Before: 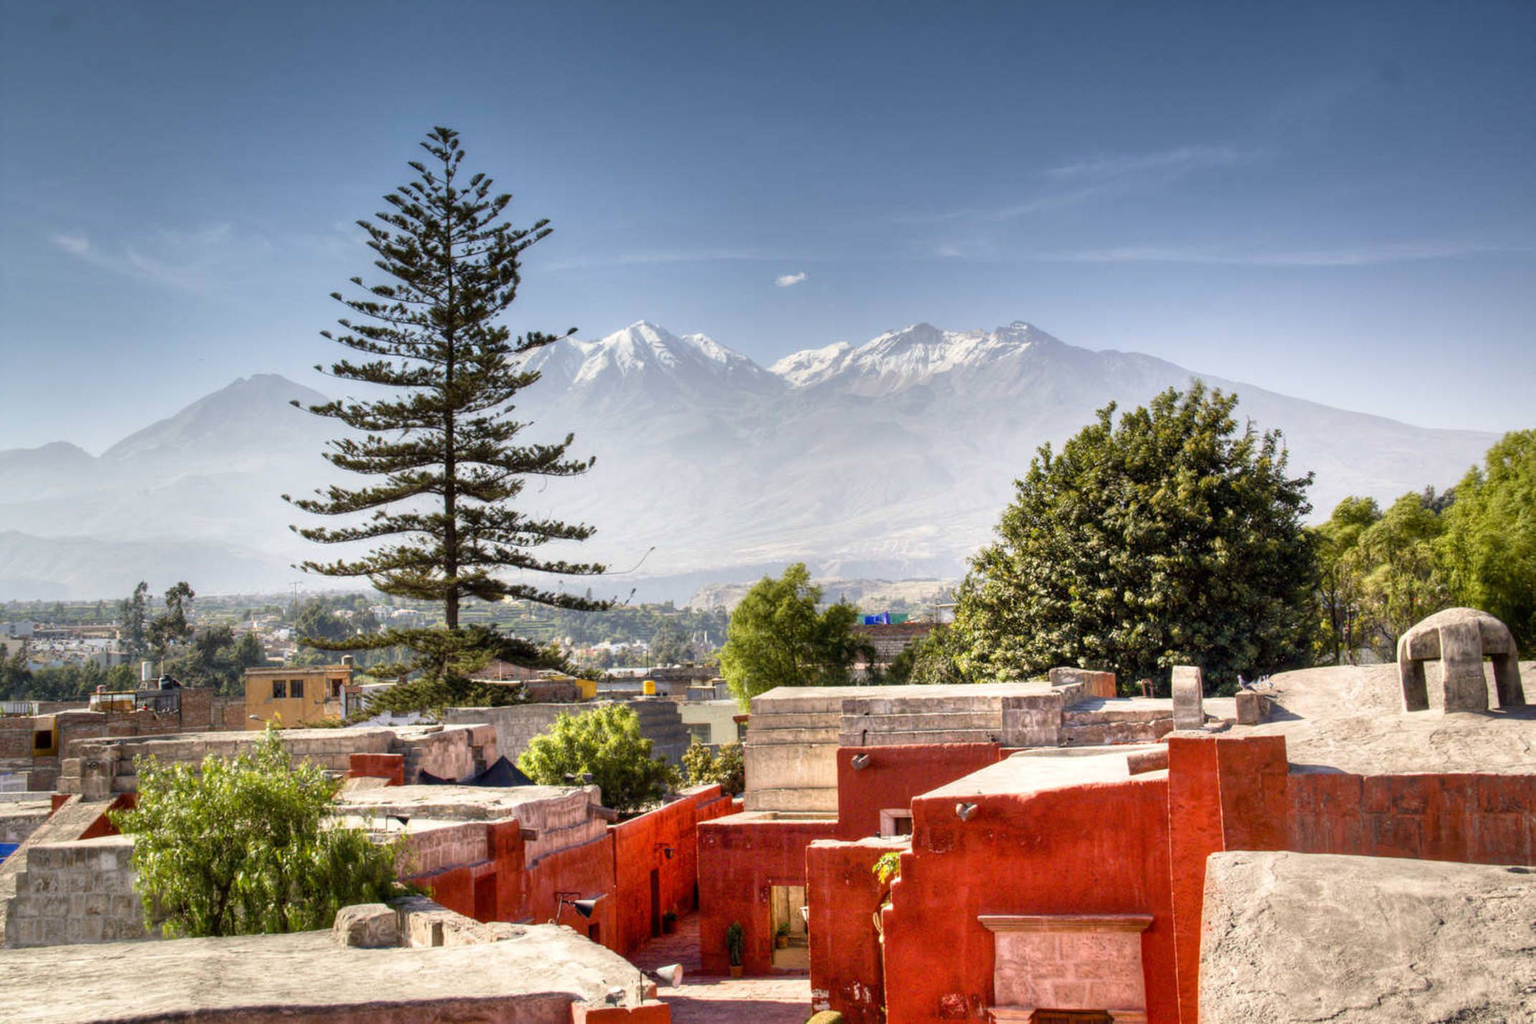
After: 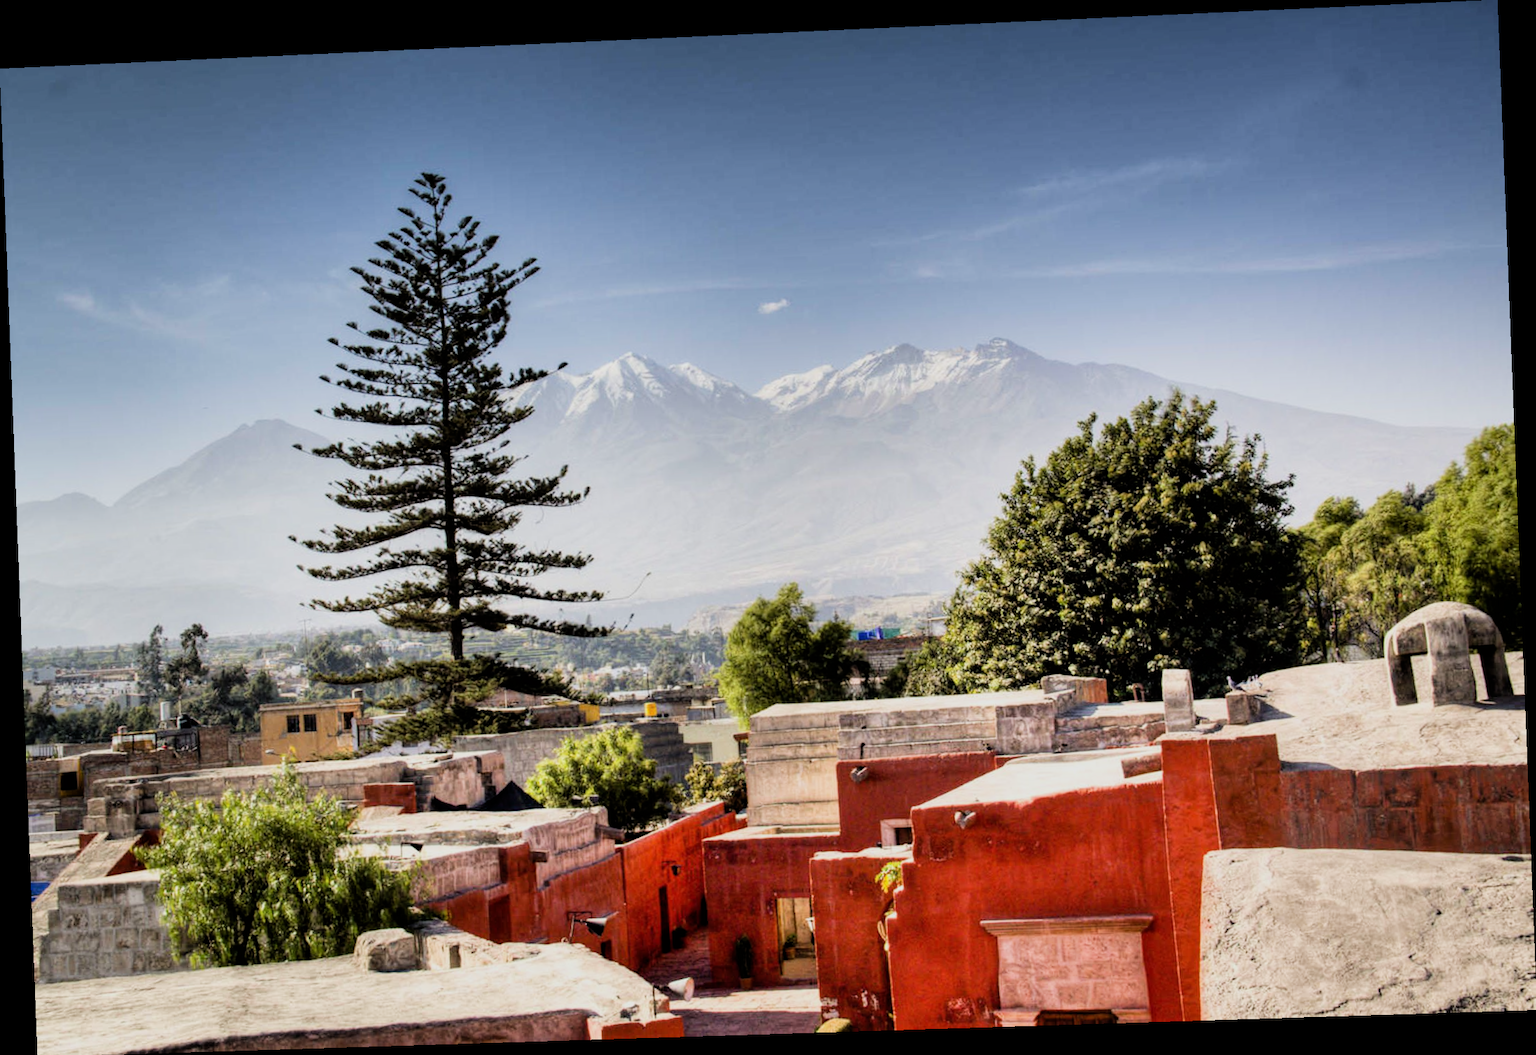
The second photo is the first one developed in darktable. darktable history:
rotate and perspective: rotation -2.22°, lens shift (horizontal) -0.022, automatic cropping off
filmic rgb: black relative exposure -5 EV, hardness 2.88, contrast 1.3, highlights saturation mix -30%
tone equalizer: on, module defaults
